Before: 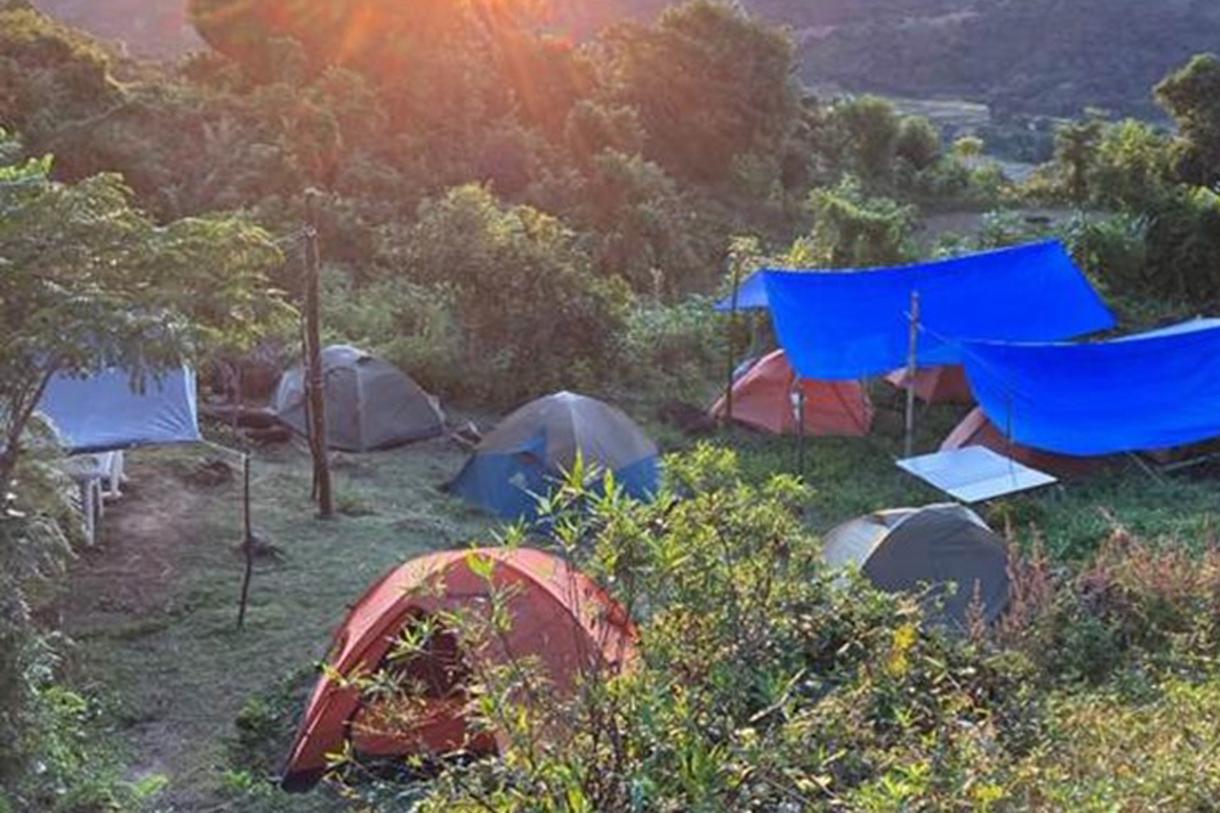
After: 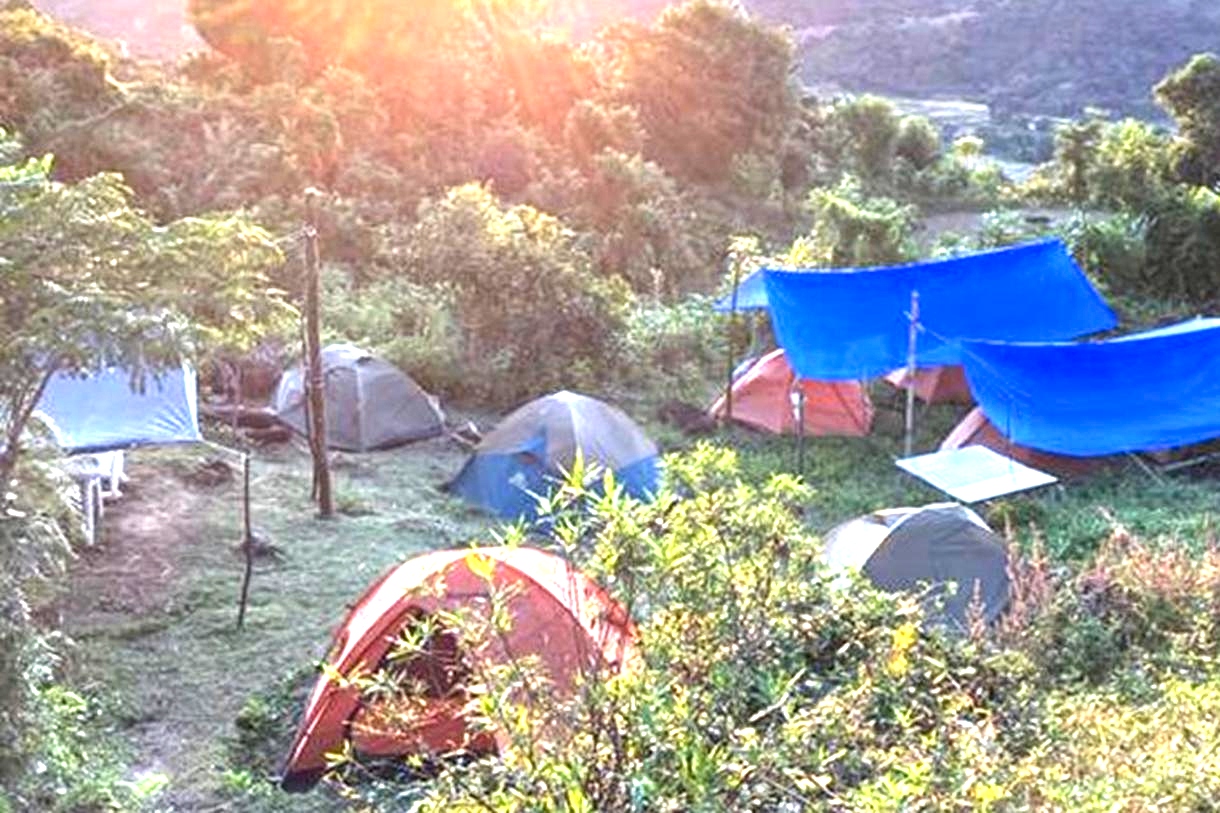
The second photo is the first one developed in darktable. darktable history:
local contrast: shadows 93%, midtone range 0.494
exposure: black level correction 0, exposure 1.493 EV, compensate highlight preservation false
